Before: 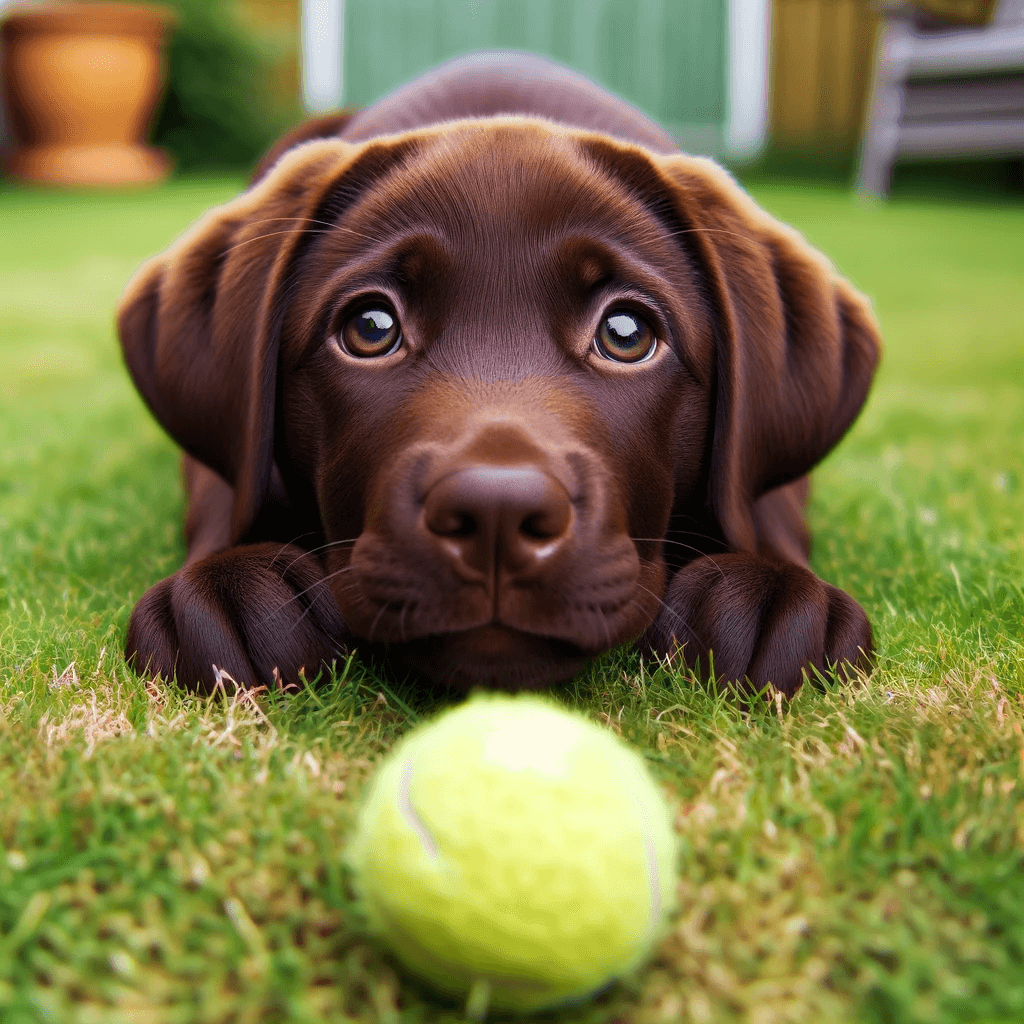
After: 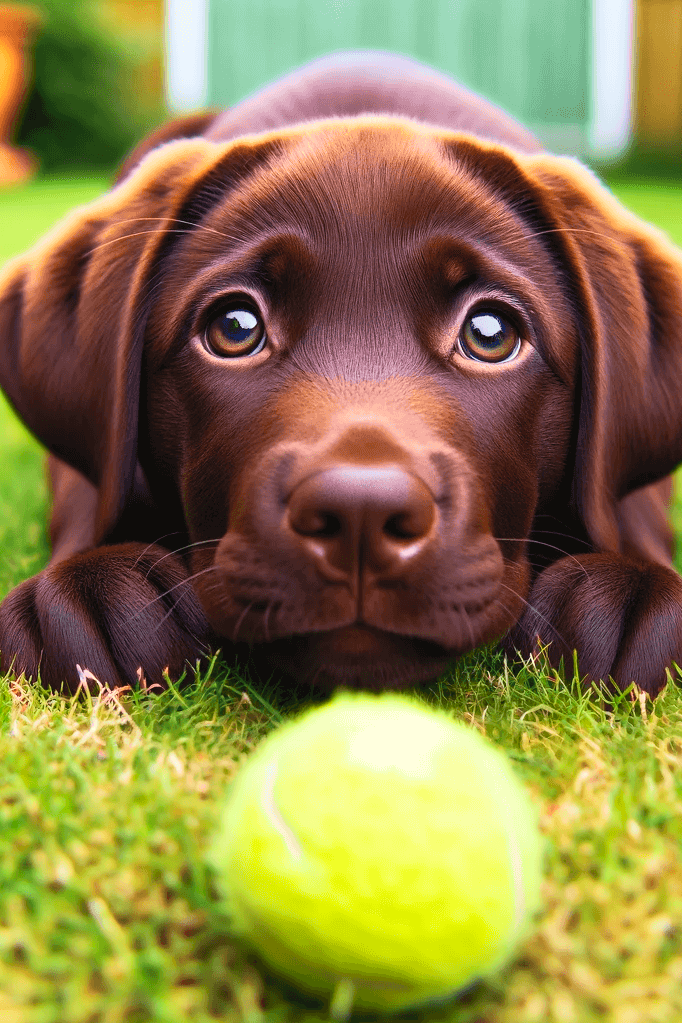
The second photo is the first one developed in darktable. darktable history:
contrast brightness saturation: contrast 0.24, brightness 0.26, saturation 0.39
crop and rotate: left 13.342%, right 19.991%
